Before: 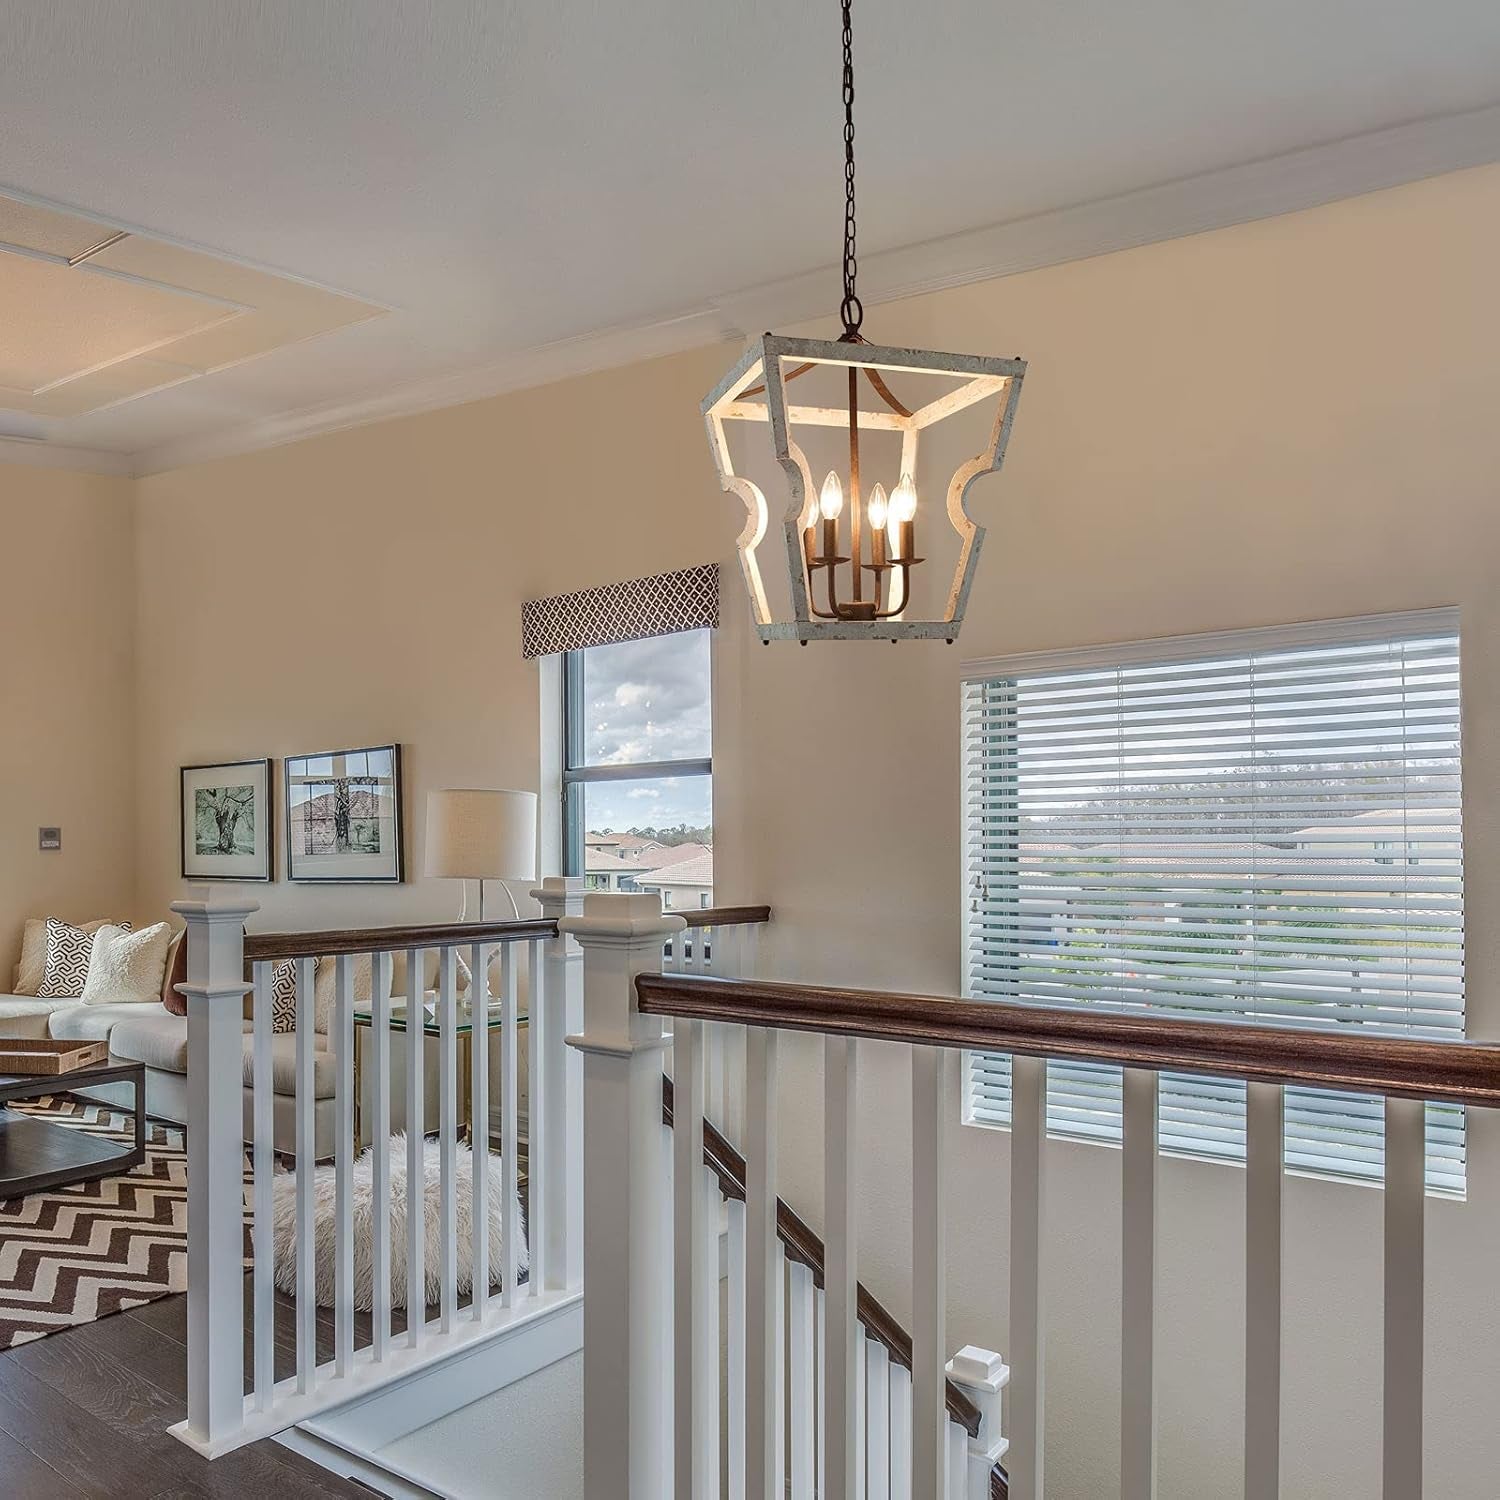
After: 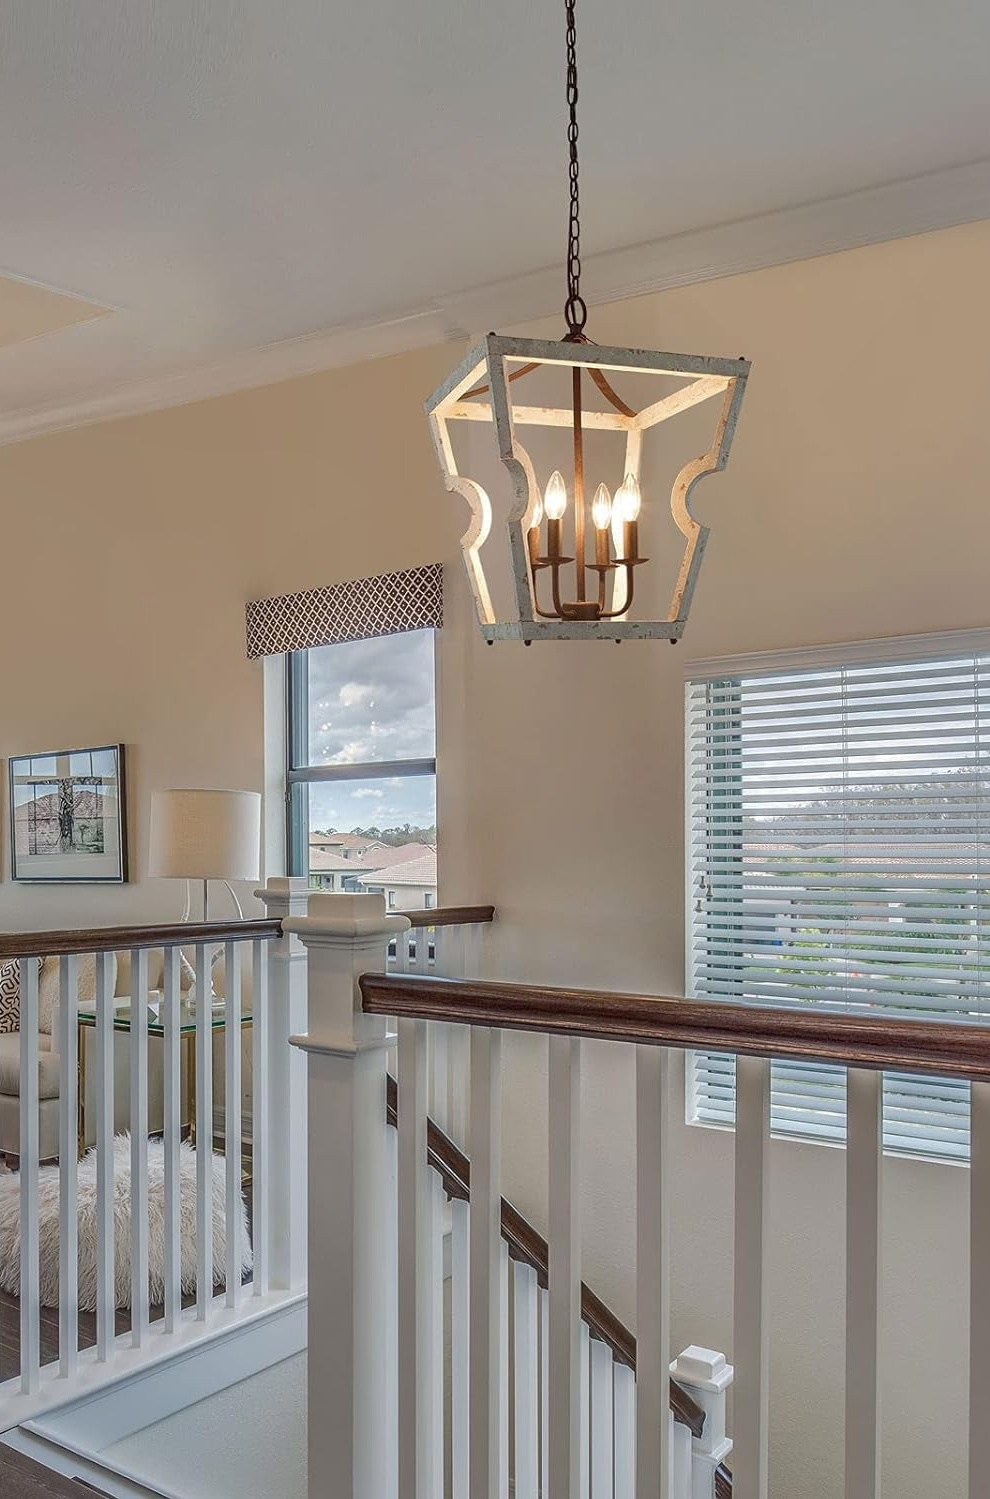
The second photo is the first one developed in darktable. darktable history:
crop and rotate: left 18.442%, right 15.508%
shadows and highlights: on, module defaults
